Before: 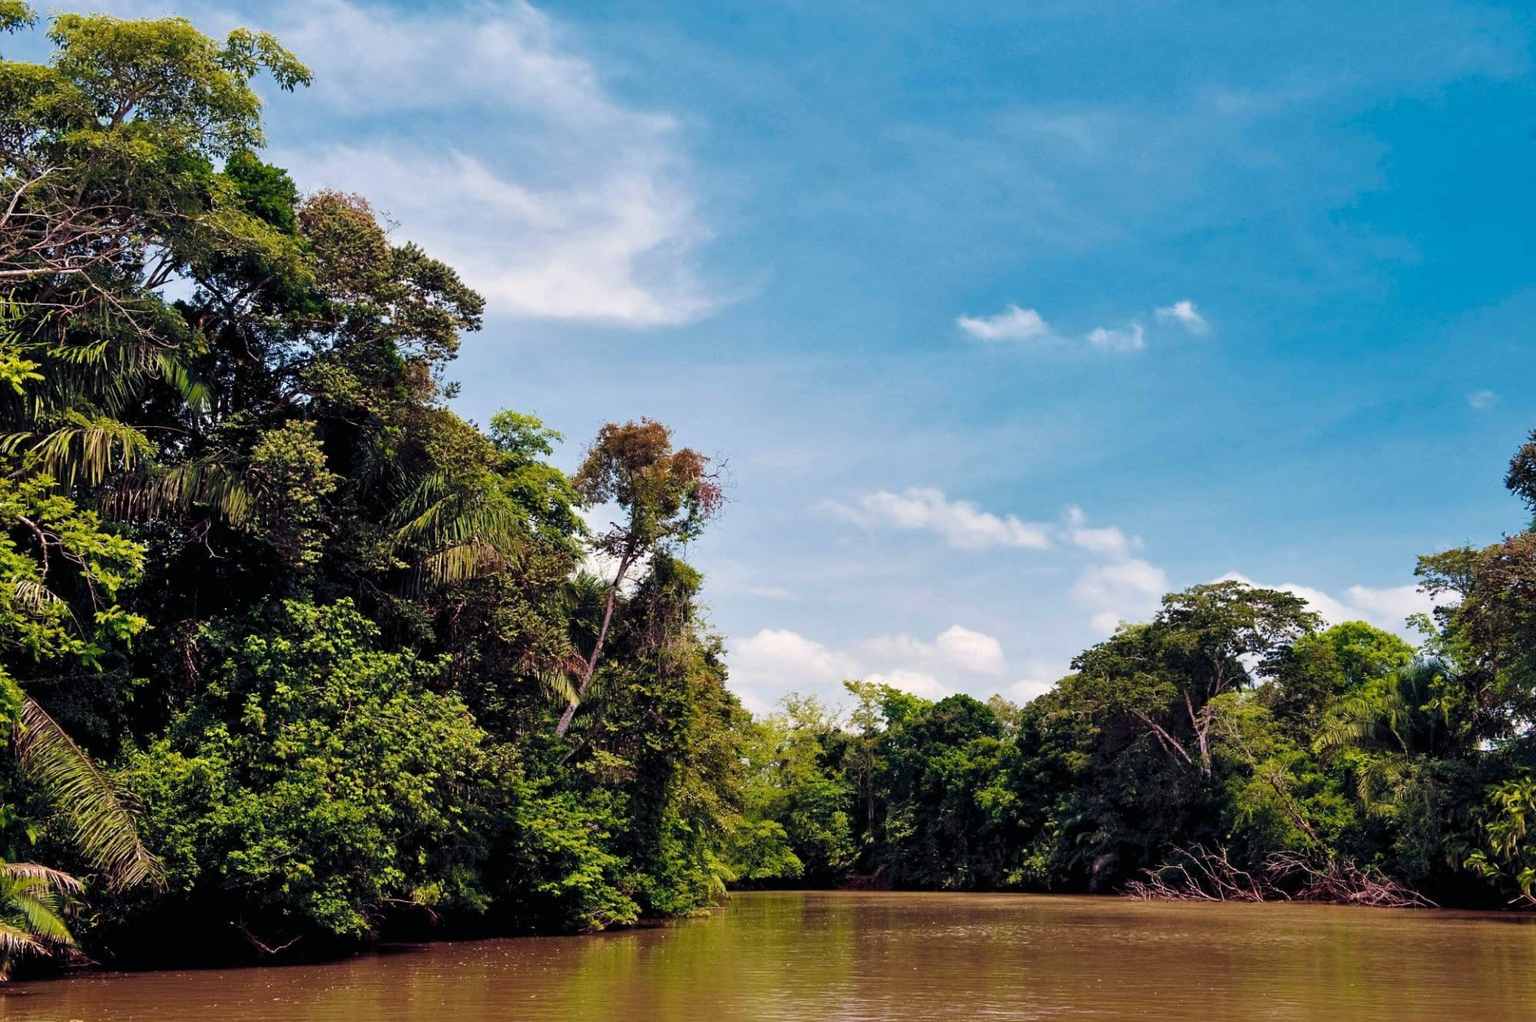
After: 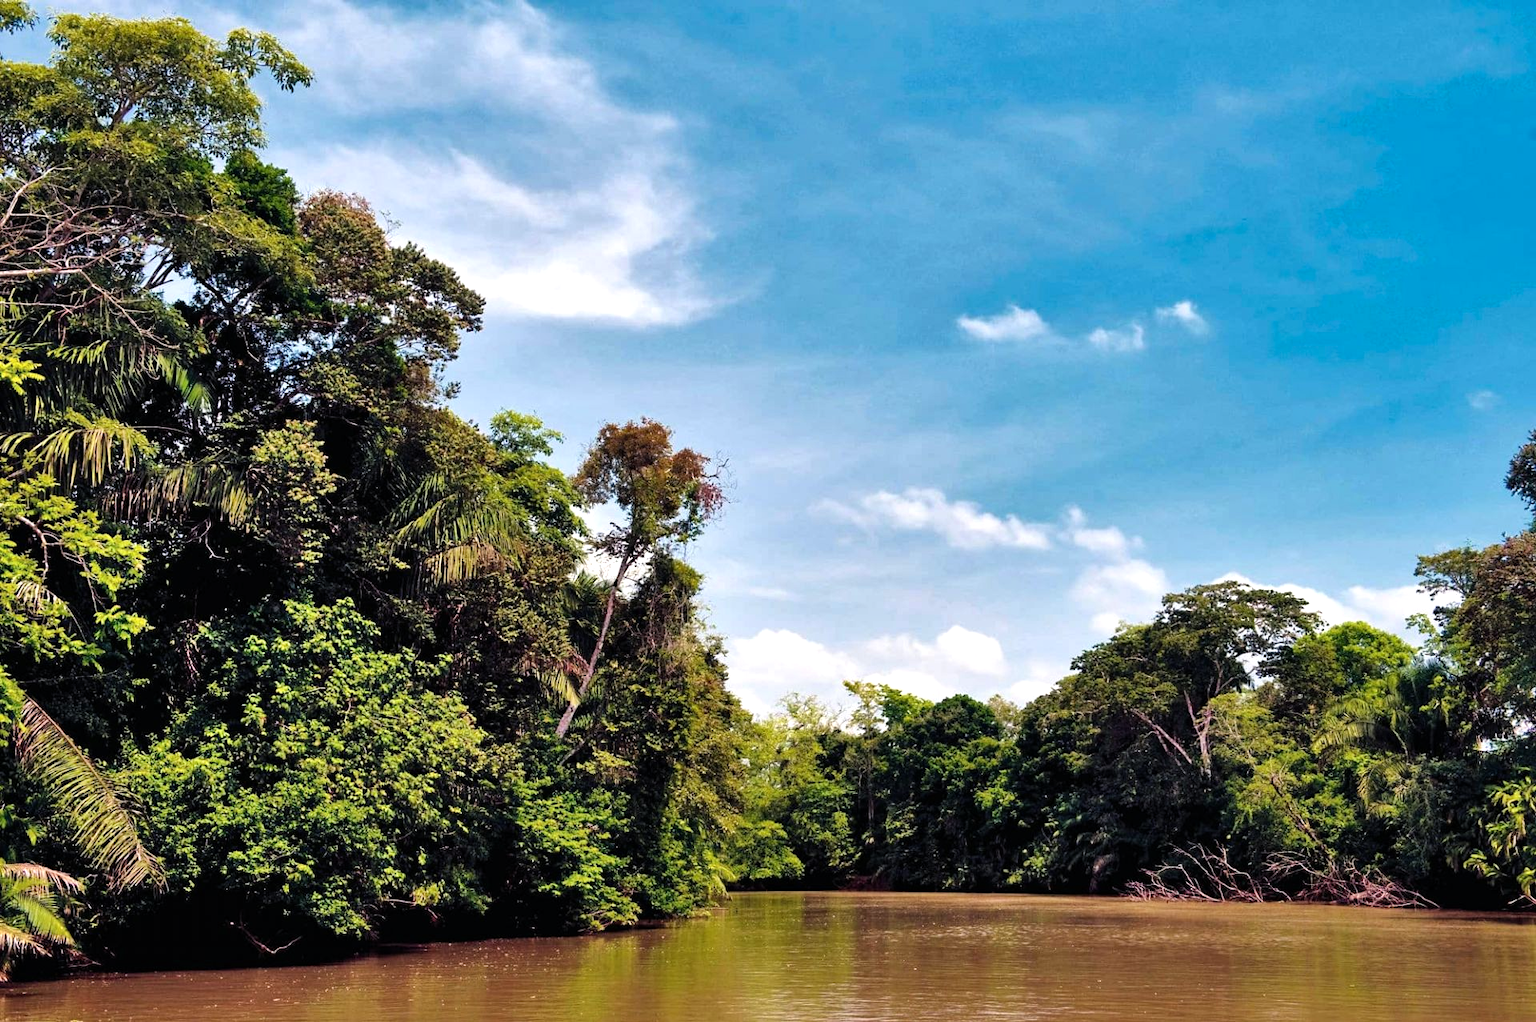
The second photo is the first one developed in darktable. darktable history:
tone equalizer: -8 EV -0.415 EV, -7 EV -0.405 EV, -6 EV -0.31 EV, -5 EV -0.219 EV, -3 EV 0.195 EV, -2 EV 0.344 EV, -1 EV 0.37 EV, +0 EV 0.439 EV
shadows and highlights: low approximation 0.01, soften with gaussian
